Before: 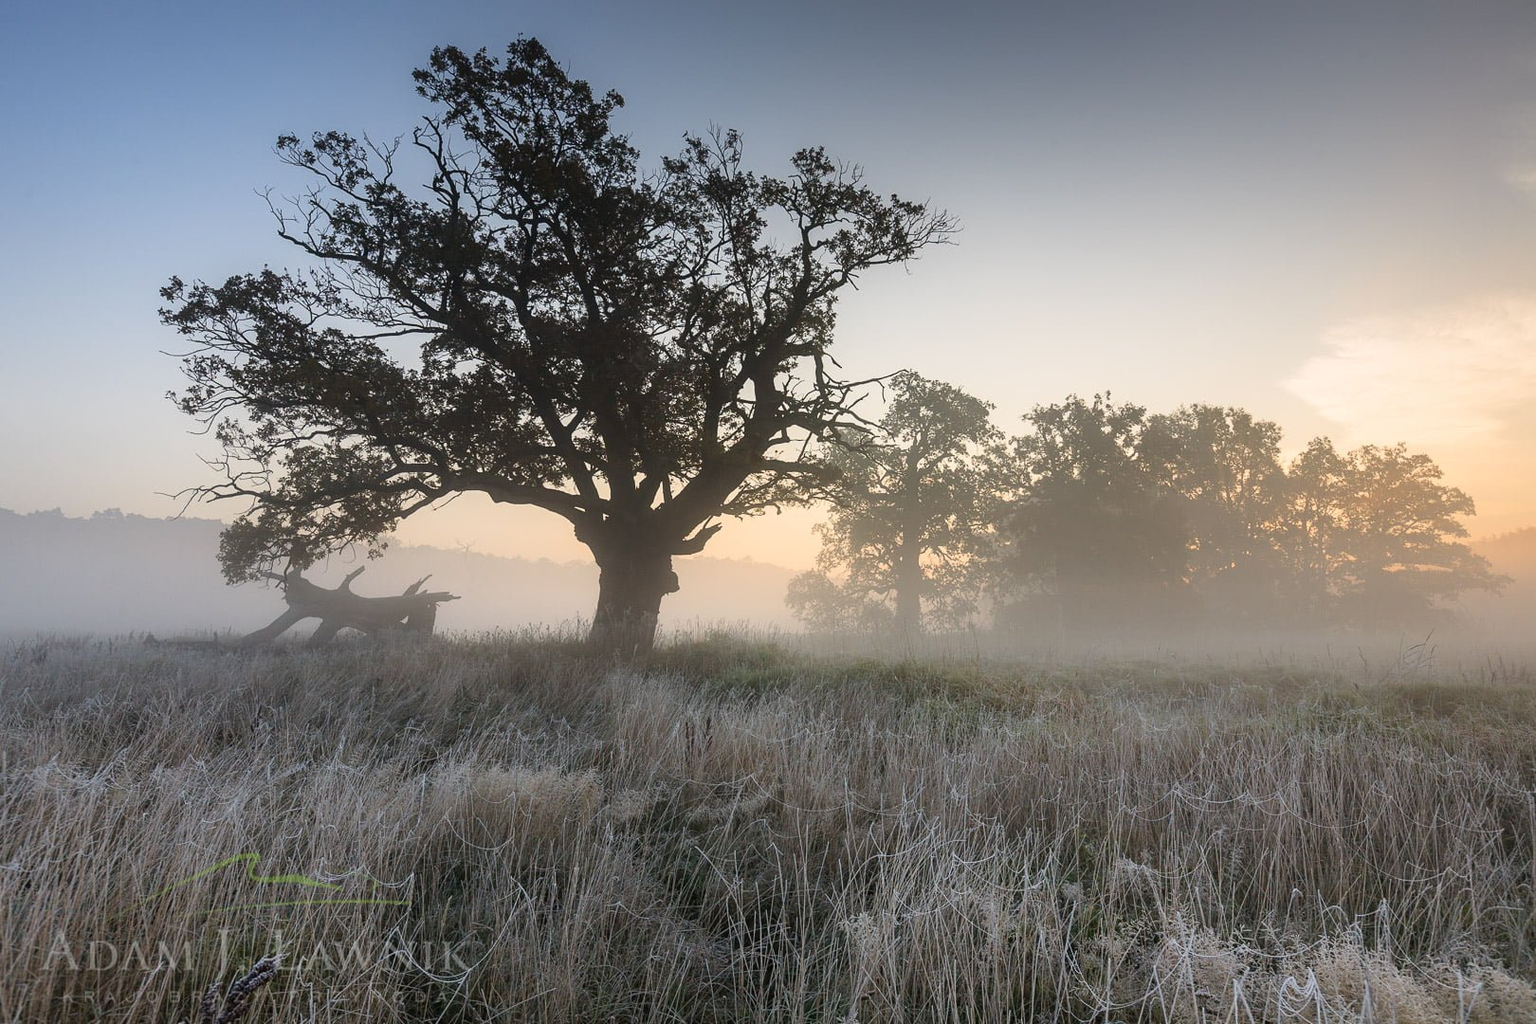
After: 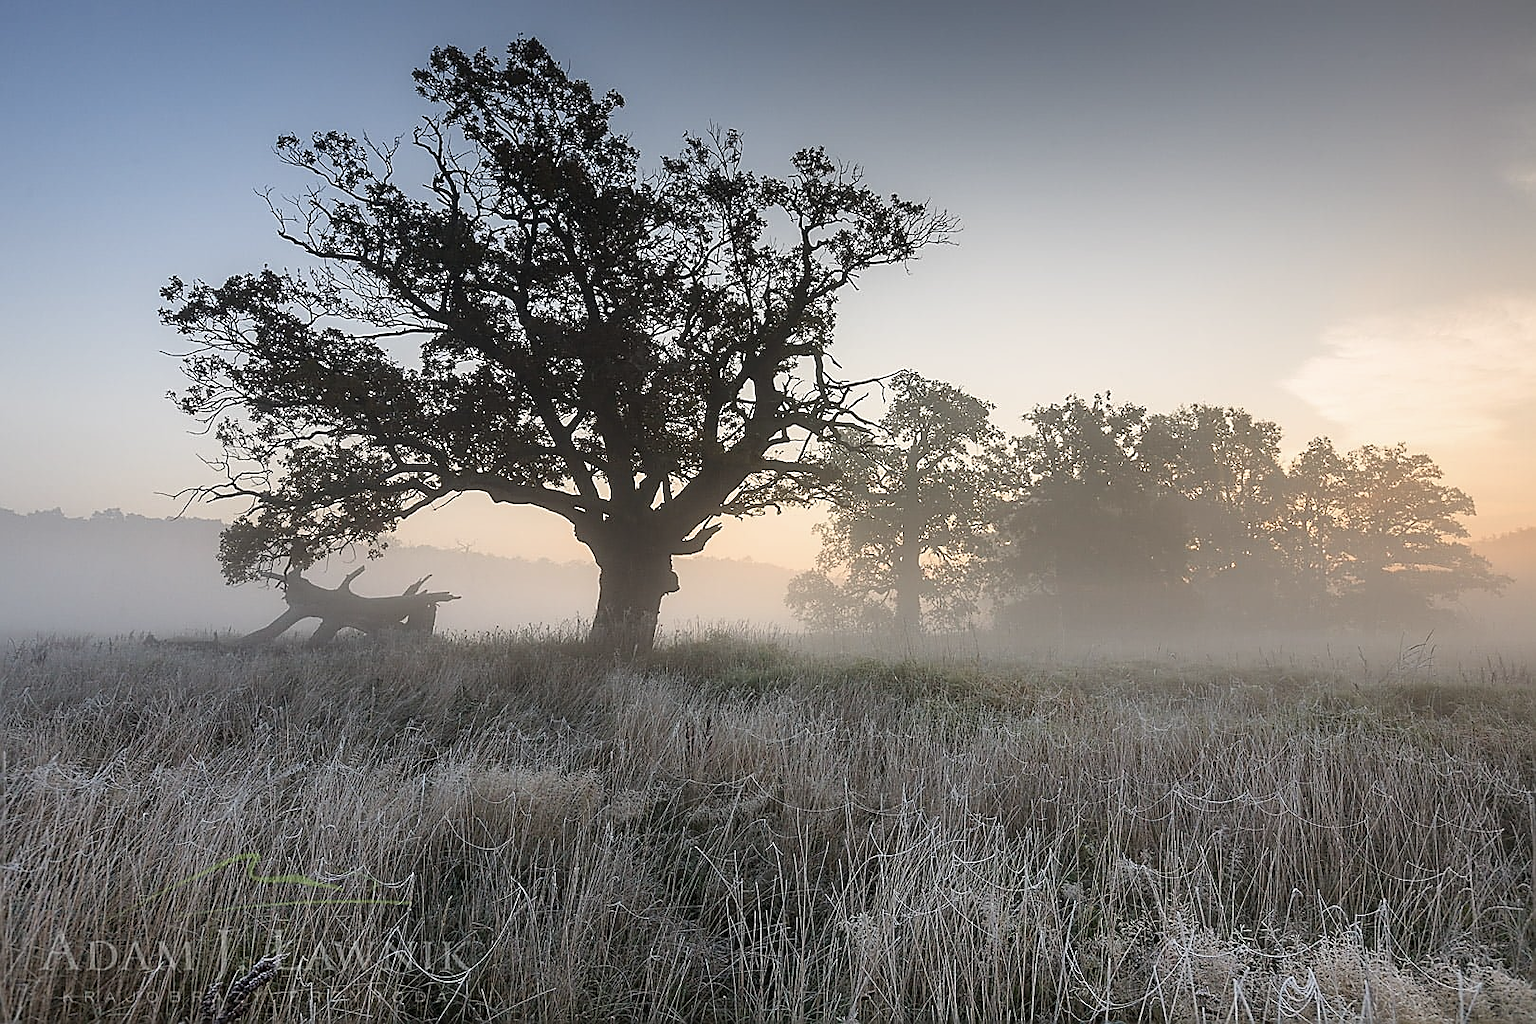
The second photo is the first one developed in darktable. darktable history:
vibrance: on, module defaults
color balance: input saturation 80.07%
sharpen: radius 1.4, amount 1.25, threshold 0.7
